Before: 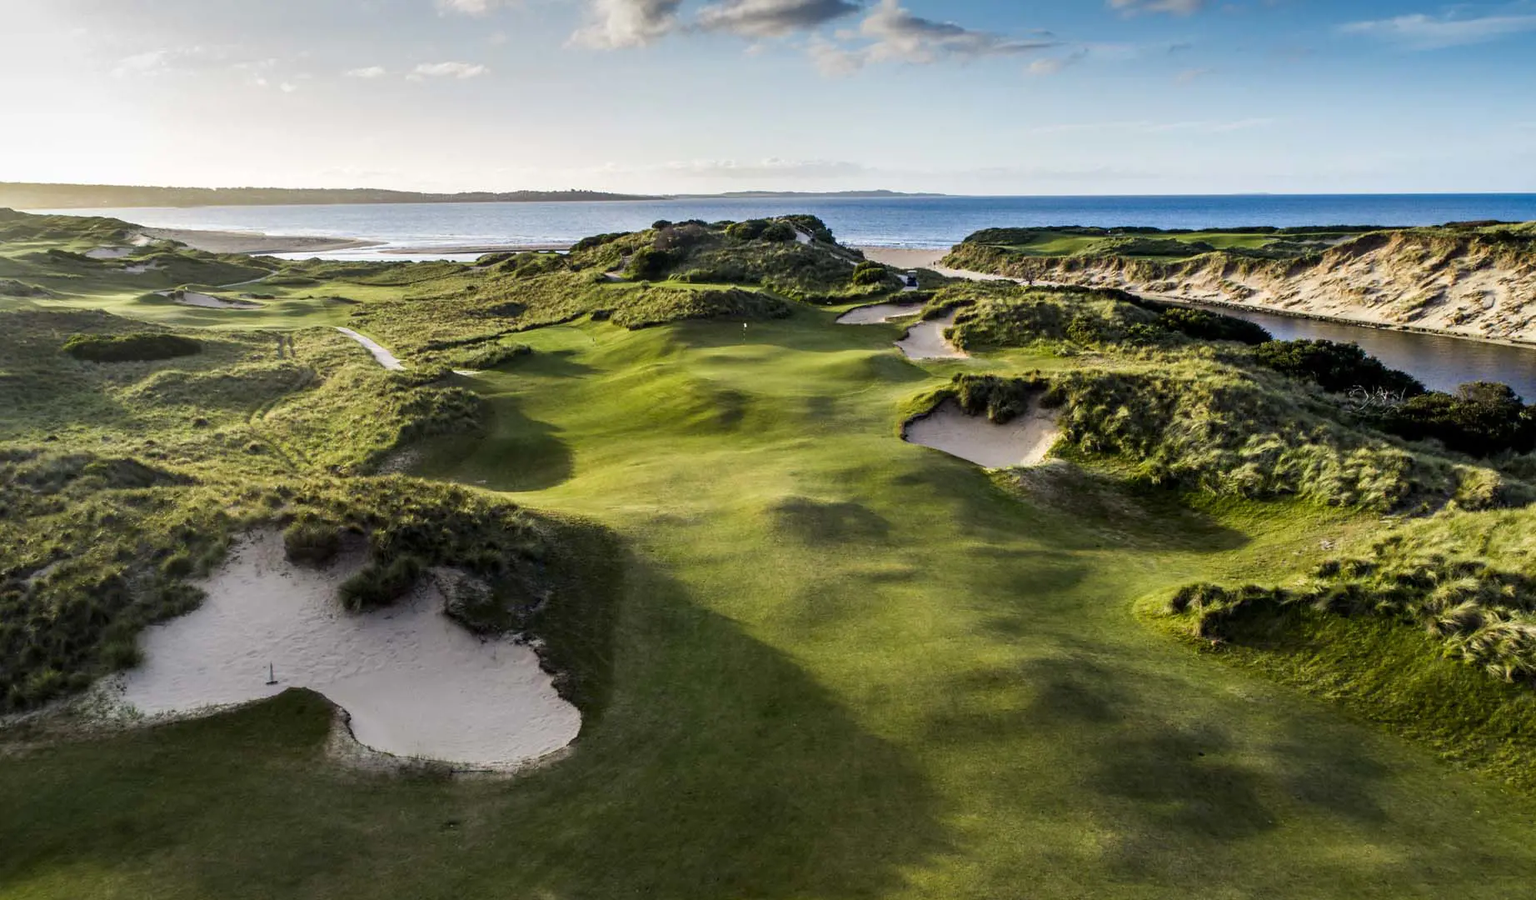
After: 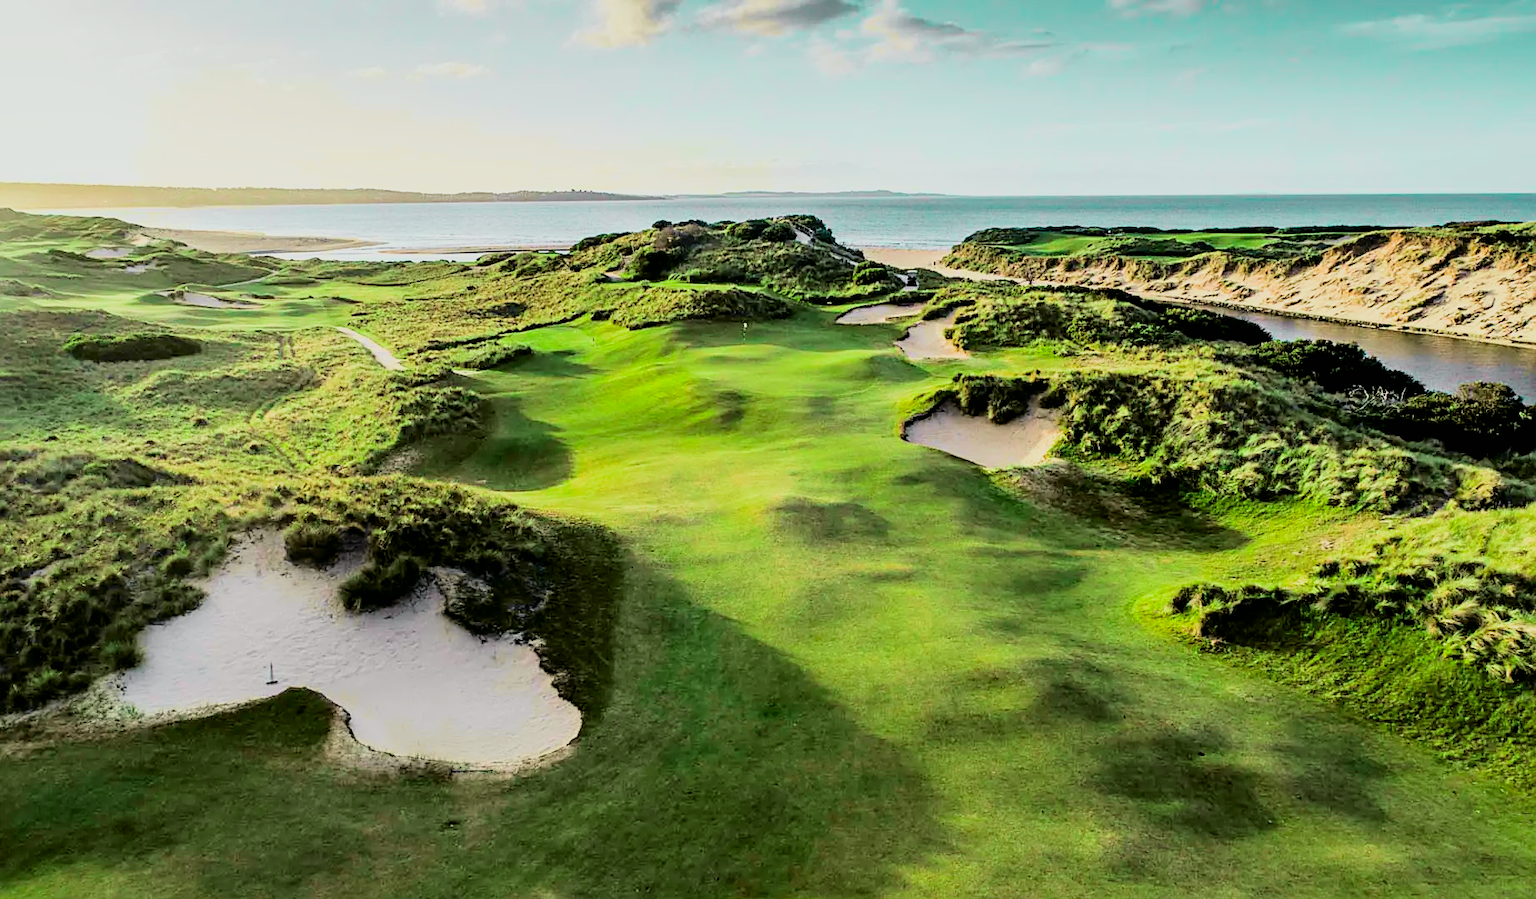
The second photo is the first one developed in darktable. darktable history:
exposure: exposure 0.777 EV, compensate highlight preservation false
contrast brightness saturation: contrast 0.041, saturation 0.15
tone curve: curves: ch0 [(0, 0) (0.402, 0.473) (0.673, 0.68) (0.899, 0.832) (0.999, 0.903)]; ch1 [(0, 0) (0.379, 0.262) (0.464, 0.425) (0.498, 0.49) (0.507, 0.5) (0.53, 0.532) (0.582, 0.583) (0.68, 0.672) (0.791, 0.748) (1, 0.896)]; ch2 [(0, 0) (0.199, 0.414) (0.438, 0.49) (0.496, 0.501) (0.515, 0.546) (0.577, 0.605) (0.632, 0.649) (0.717, 0.727) (0.845, 0.855) (0.998, 0.977)], color space Lab, independent channels, preserve colors none
sharpen: amount 0.492
filmic rgb: middle gray luminance 12.5%, black relative exposure -10.12 EV, white relative exposure 3.47 EV, target black luminance 0%, hardness 5.78, latitude 44.71%, contrast 1.224, highlights saturation mix 6.1%, shadows ↔ highlights balance 26.56%
